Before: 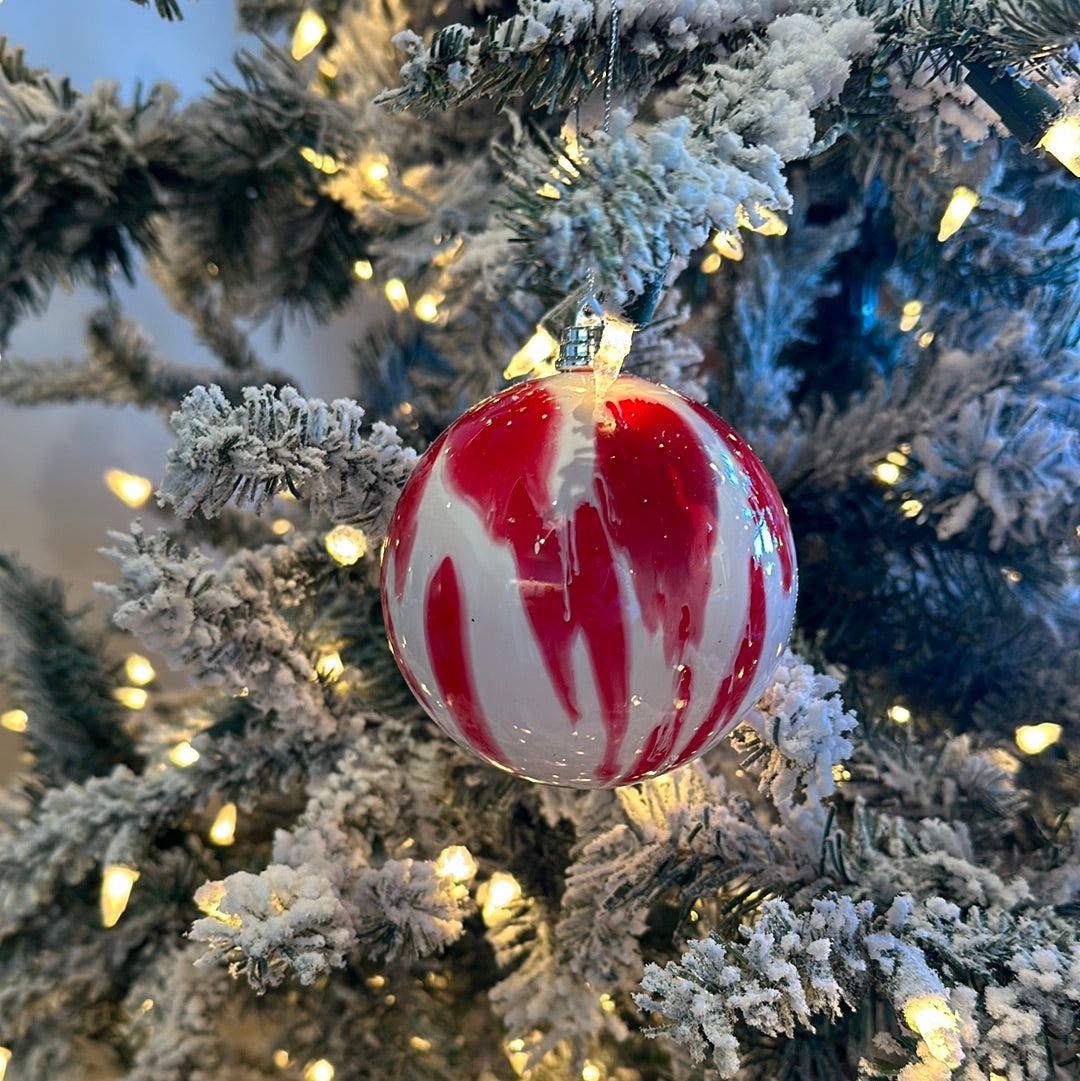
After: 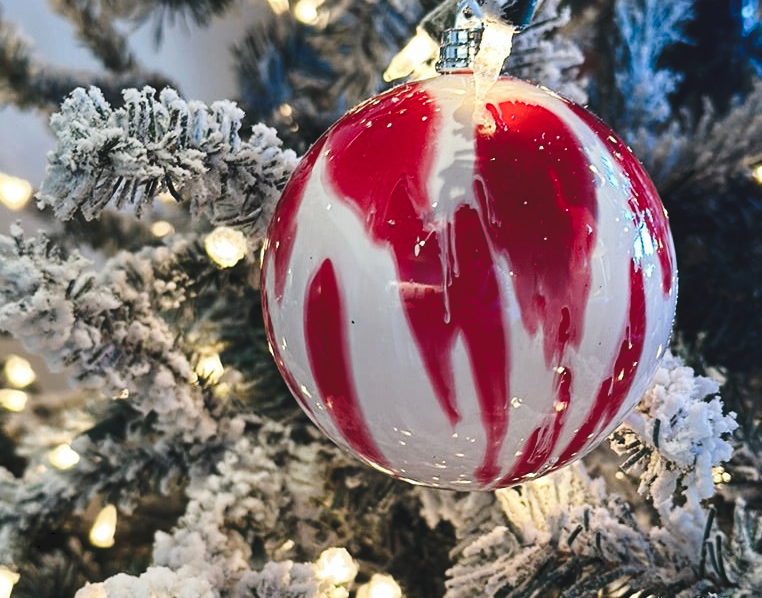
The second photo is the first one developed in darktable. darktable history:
tone curve: curves: ch0 [(0, 0) (0.003, 0.077) (0.011, 0.079) (0.025, 0.085) (0.044, 0.095) (0.069, 0.109) (0.1, 0.124) (0.136, 0.142) (0.177, 0.169) (0.224, 0.207) (0.277, 0.267) (0.335, 0.347) (0.399, 0.442) (0.468, 0.54) (0.543, 0.635) (0.623, 0.726) (0.709, 0.813) (0.801, 0.882) (0.898, 0.934) (1, 1)], preserve colors none
white balance: emerald 1
crop: left 11.123%, top 27.61%, right 18.3%, bottom 17.034%
color balance: input saturation 80.07%
